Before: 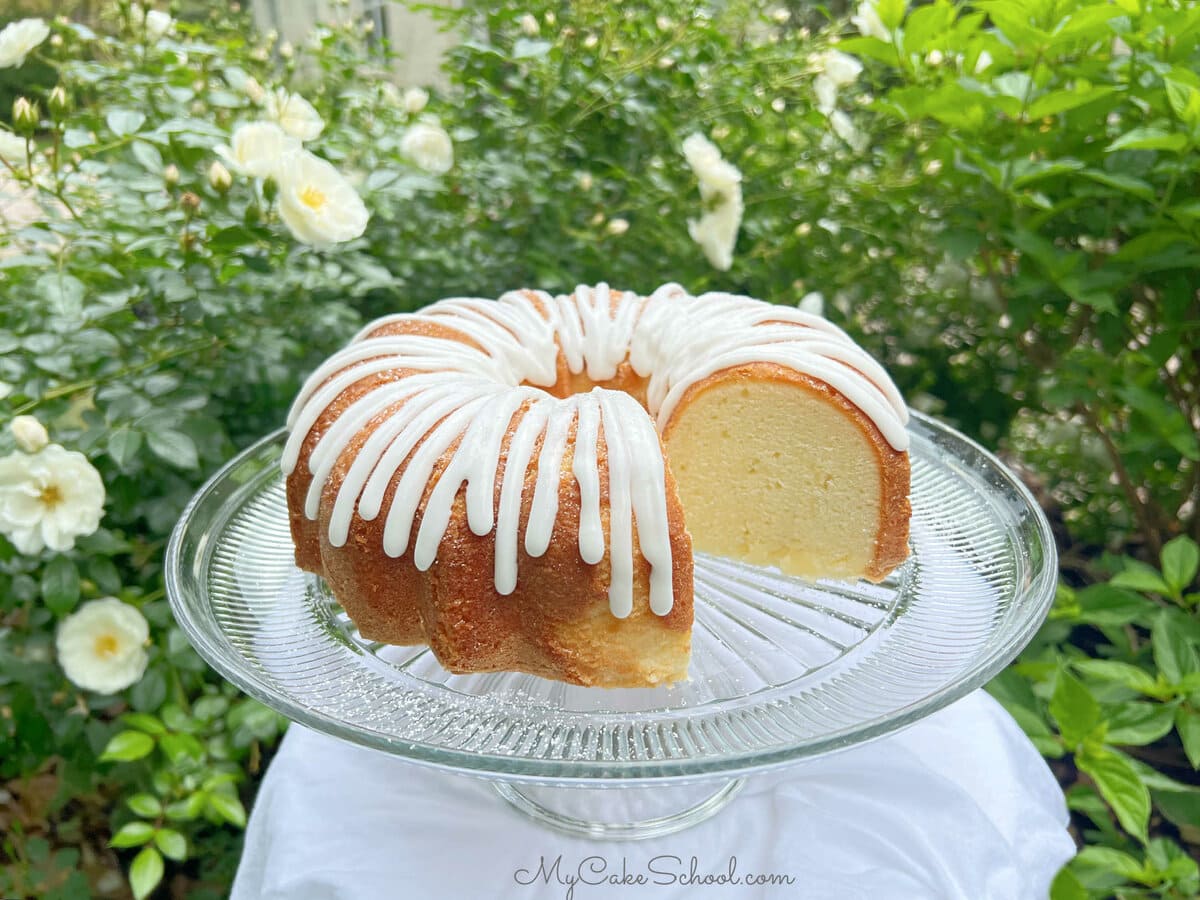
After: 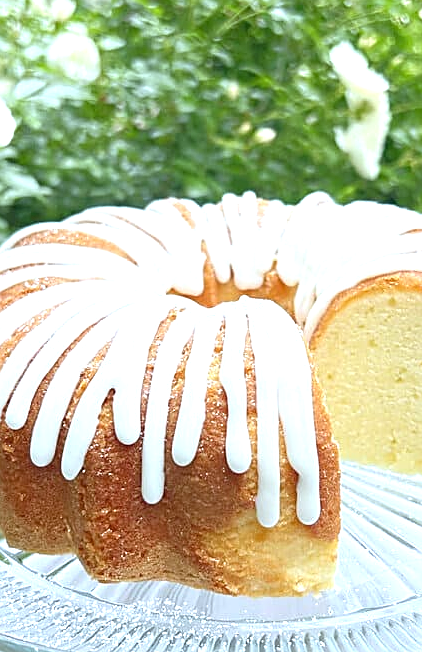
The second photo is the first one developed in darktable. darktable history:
crop and rotate: left 29.476%, top 10.214%, right 35.32%, bottom 17.333%
tone equalizer: on, module defaults
sharpen: on, module defaults
exposure: black level correction 0, exposure 0.7 EV, compensate exposure bias true, compensate highlight preservation false
white balance: red 0.924, blue 1.095
color calibration: x 0.342, y 0.355, temperature 5146 K
